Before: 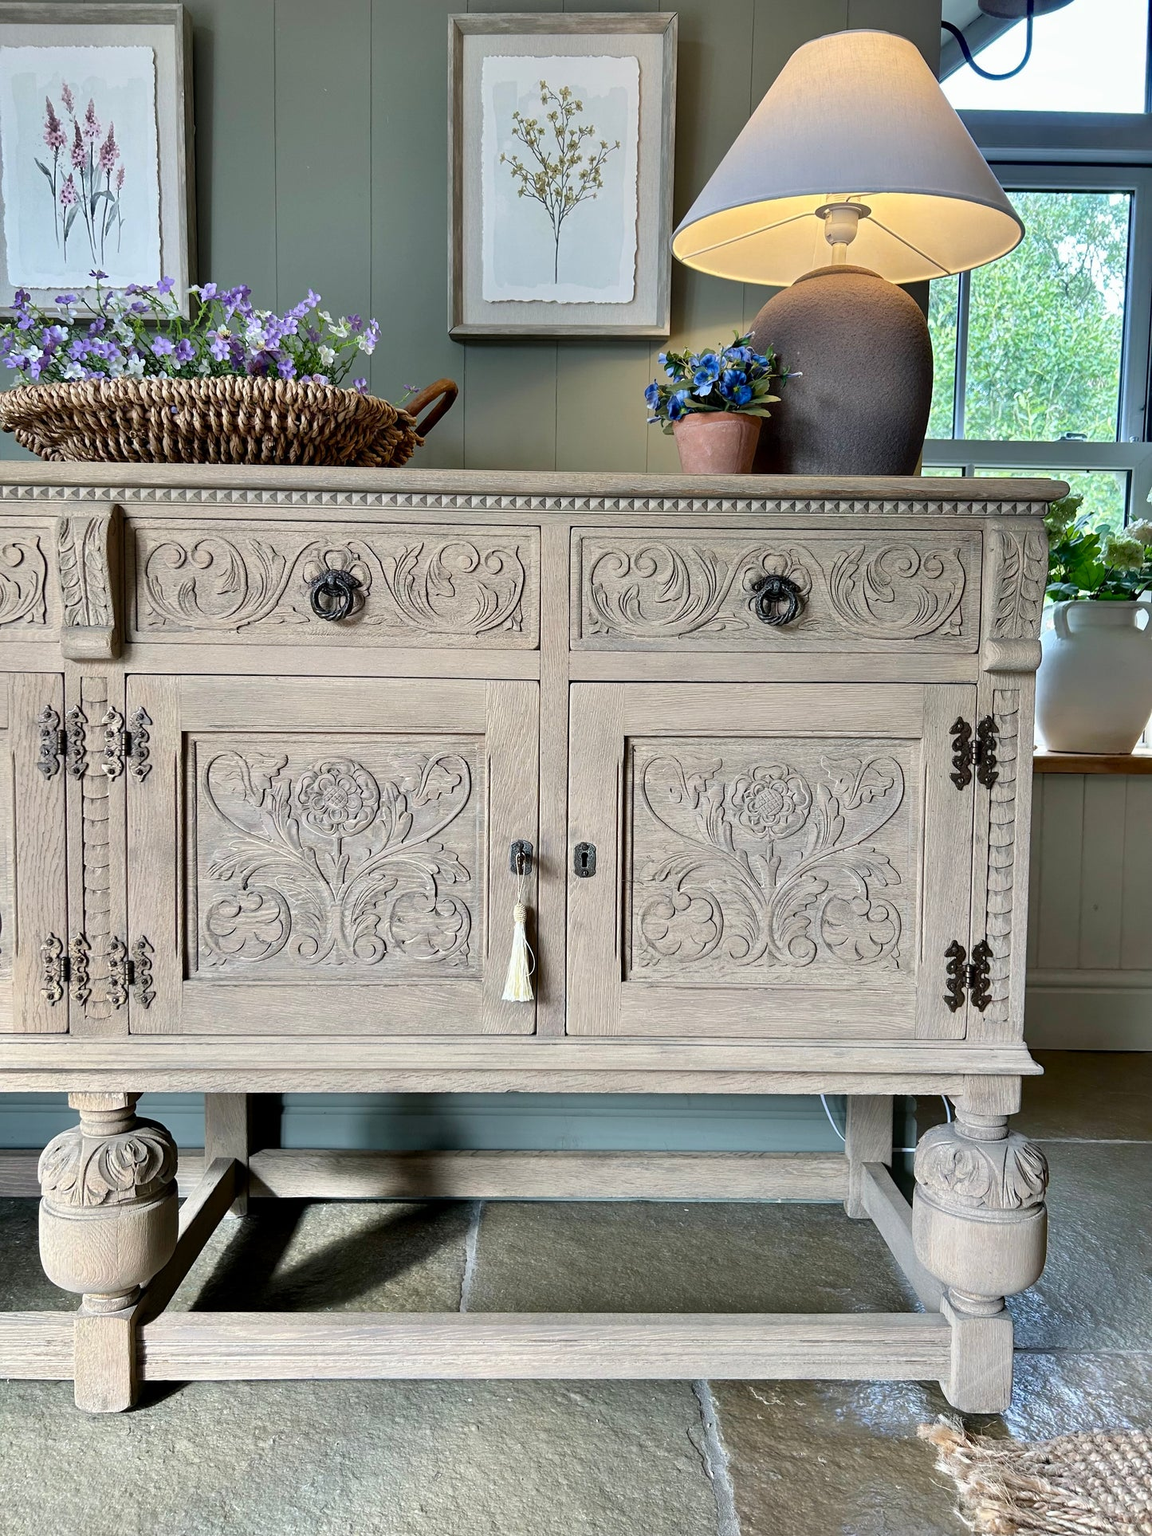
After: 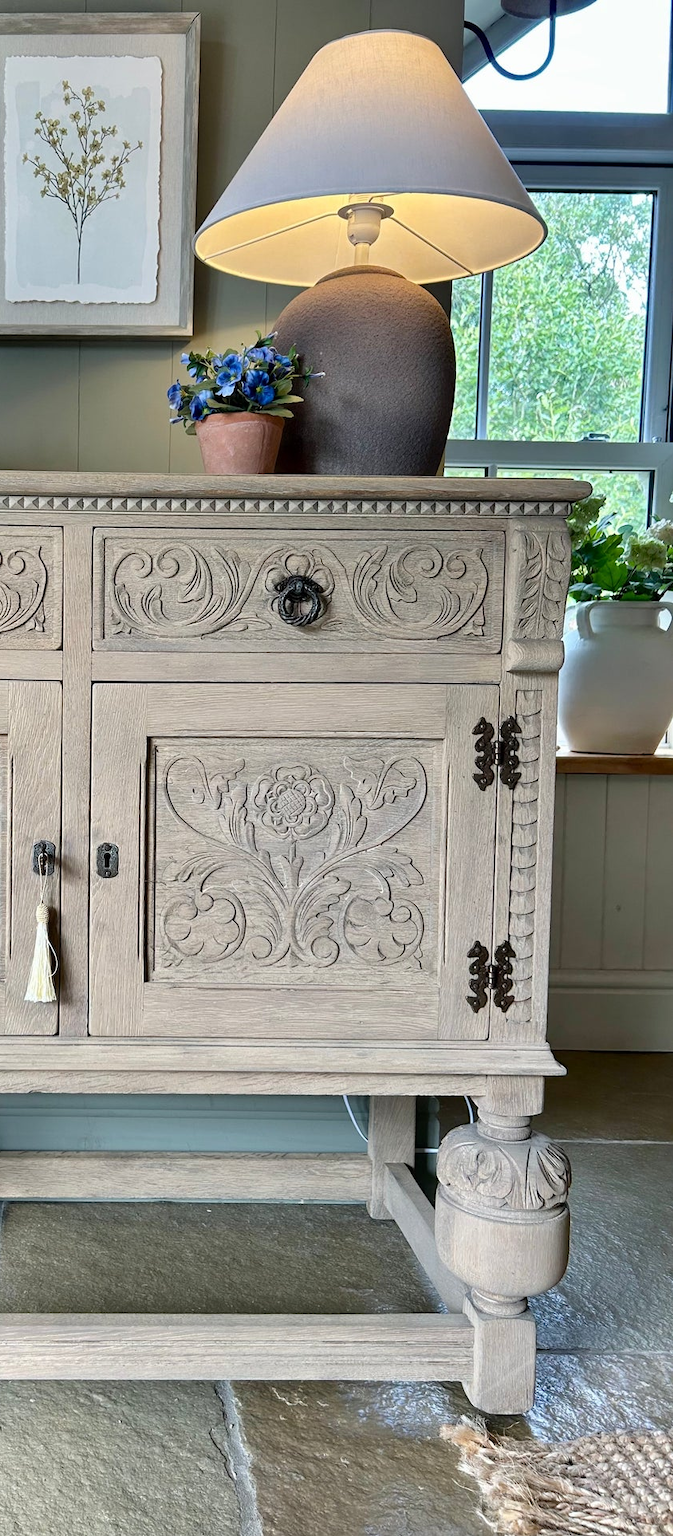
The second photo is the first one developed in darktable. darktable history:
crop: left 41.501%
